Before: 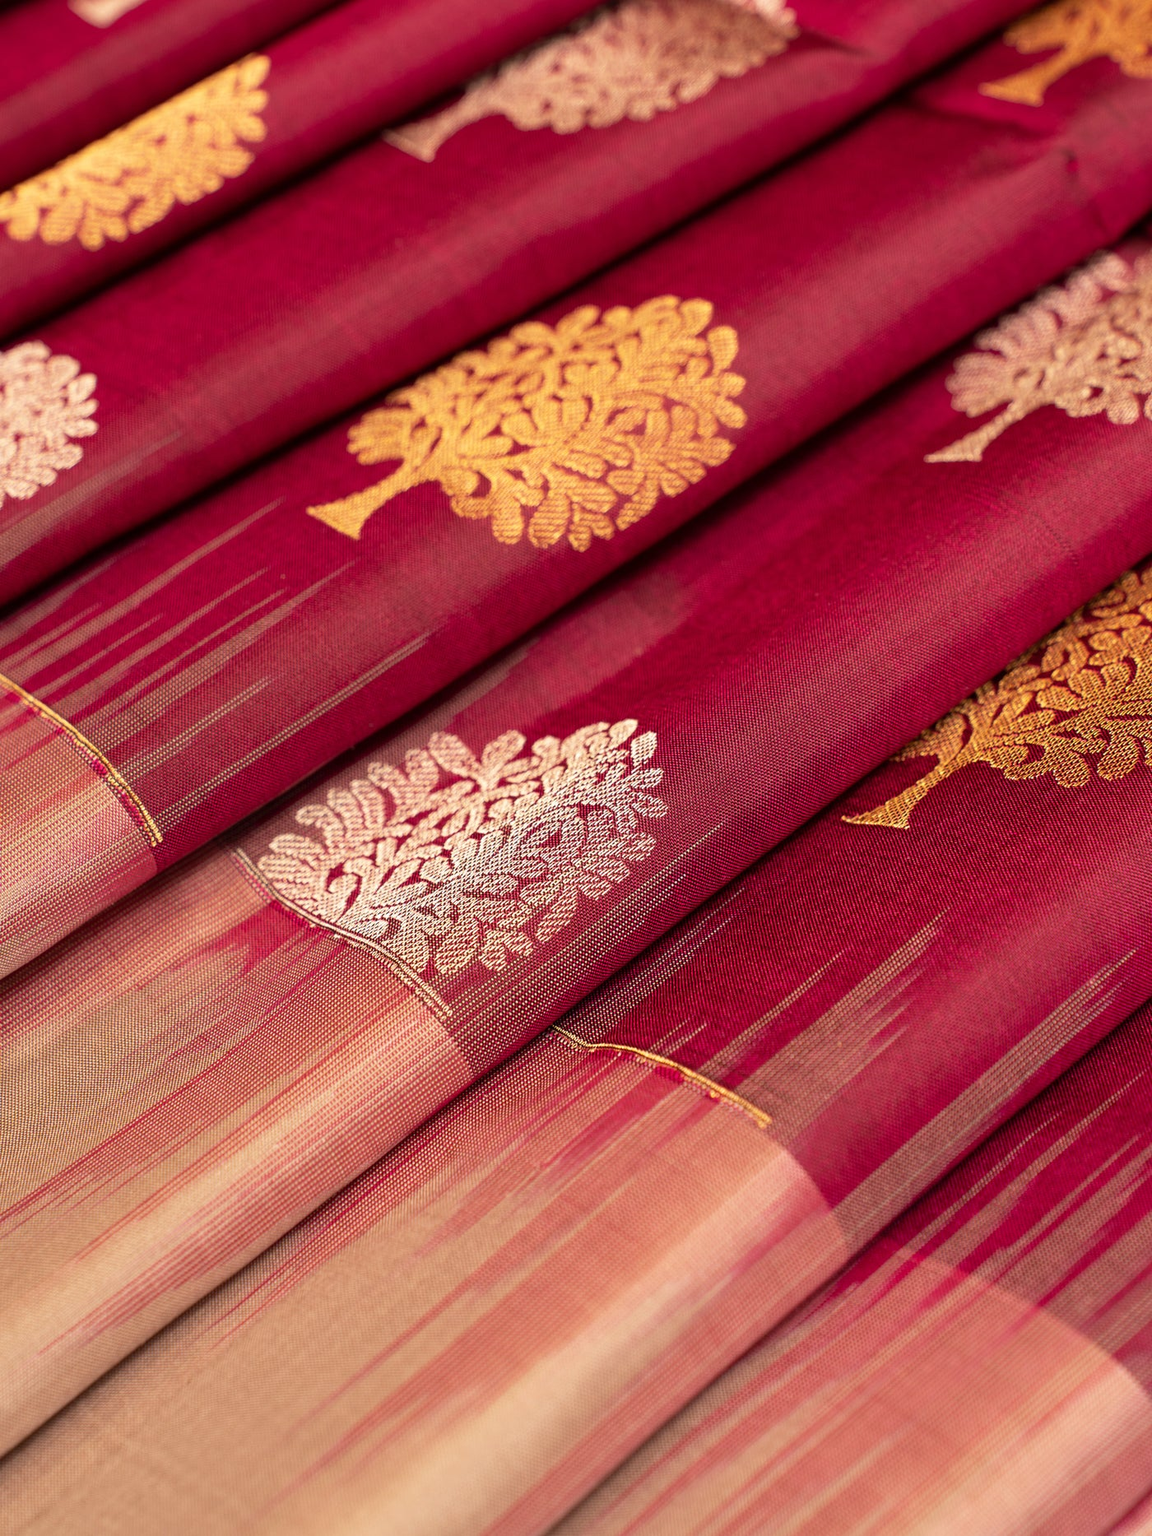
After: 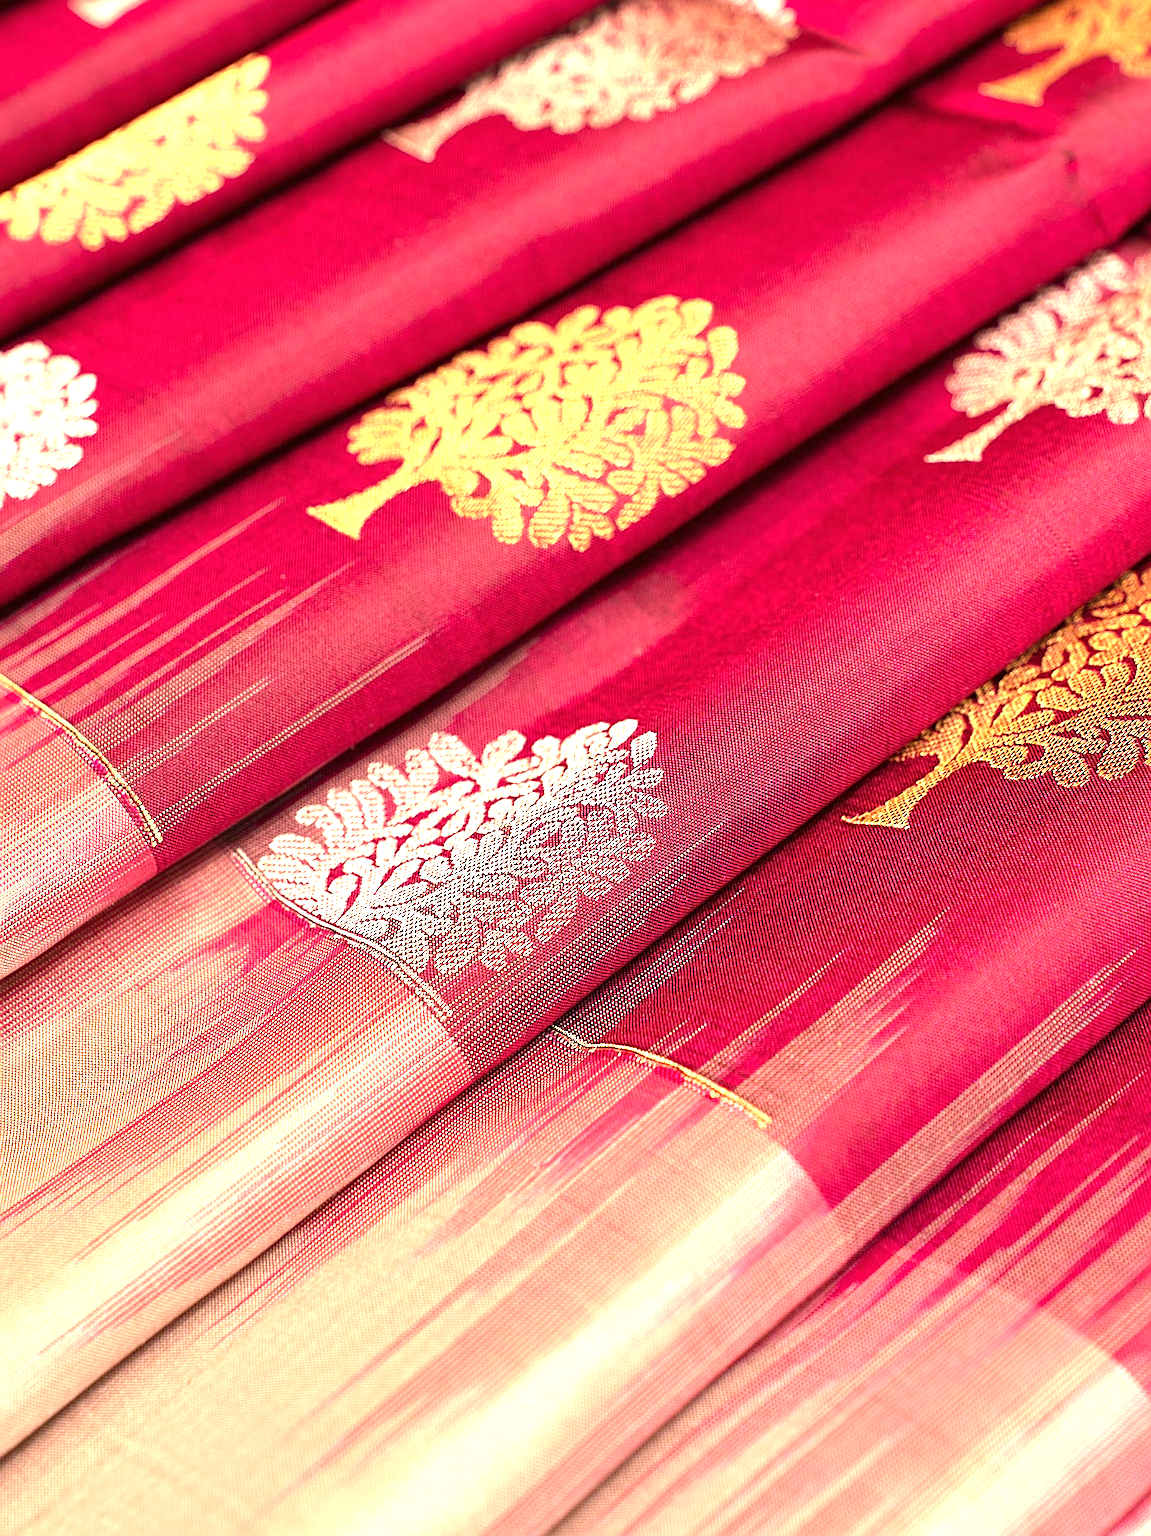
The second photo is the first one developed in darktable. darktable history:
sharpen: on, module defaults
exposure: black level correction 0, exposure 1.45 EV, compensate exposure bias true, compensate highlight preservation false
